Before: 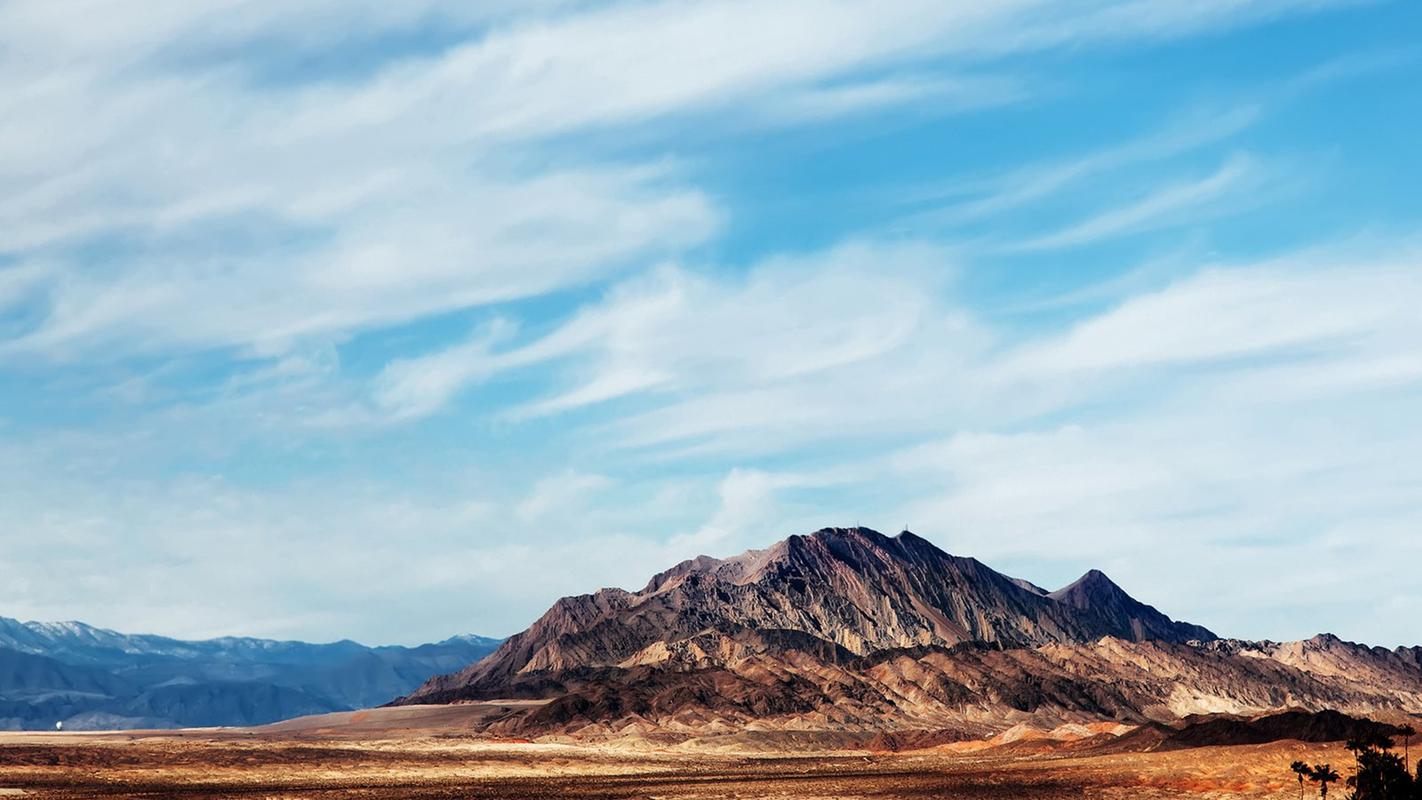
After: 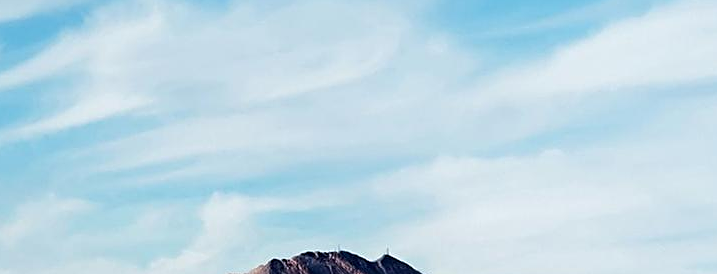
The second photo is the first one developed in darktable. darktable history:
sharpen: on, module defaults
crop: left 36.507%, top 34.586%, right 13.025%, bottom 31.121%
